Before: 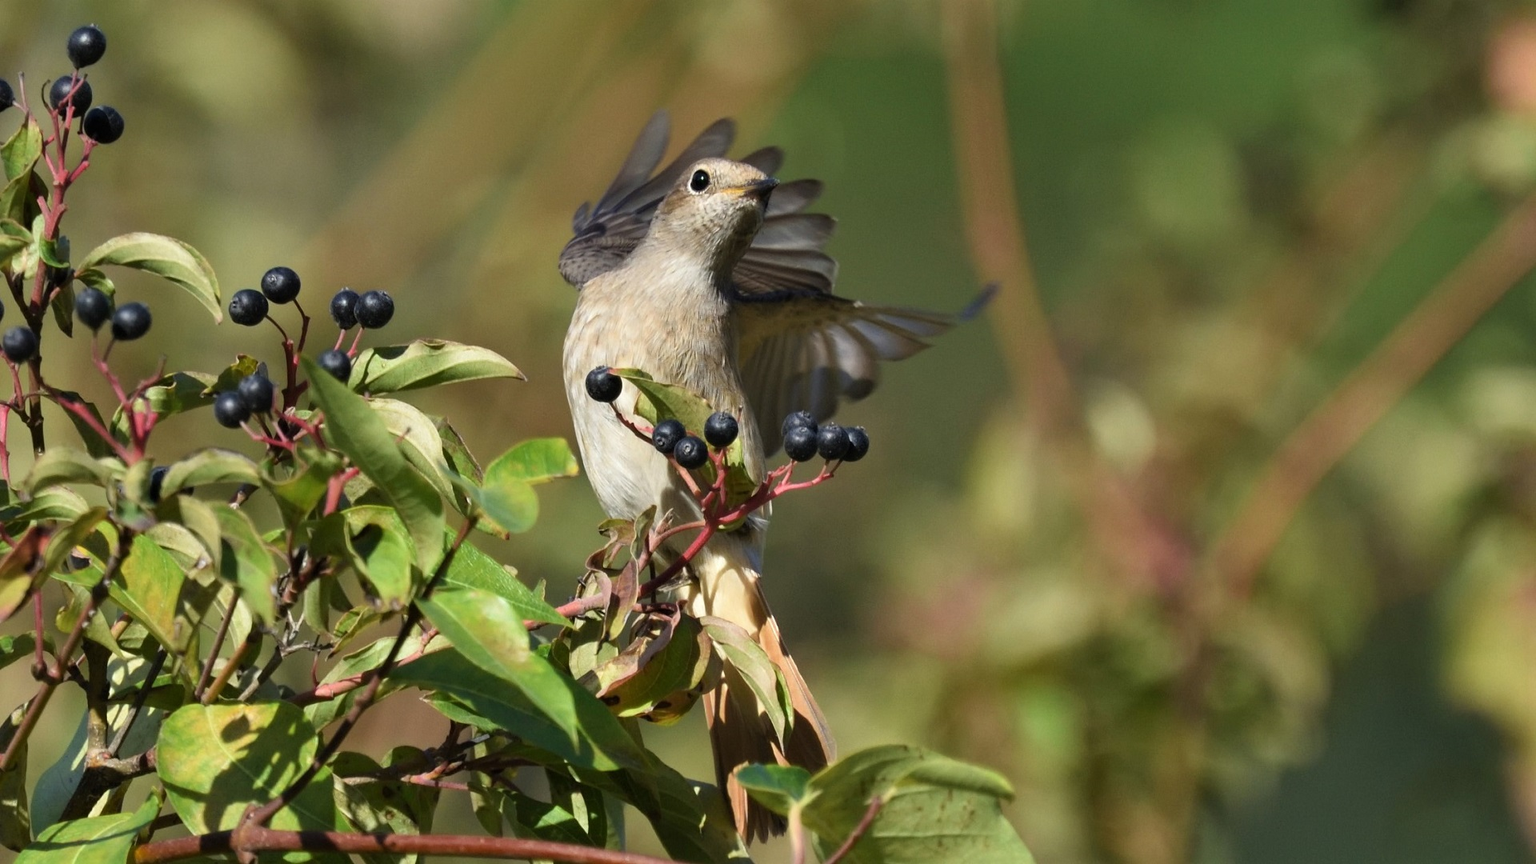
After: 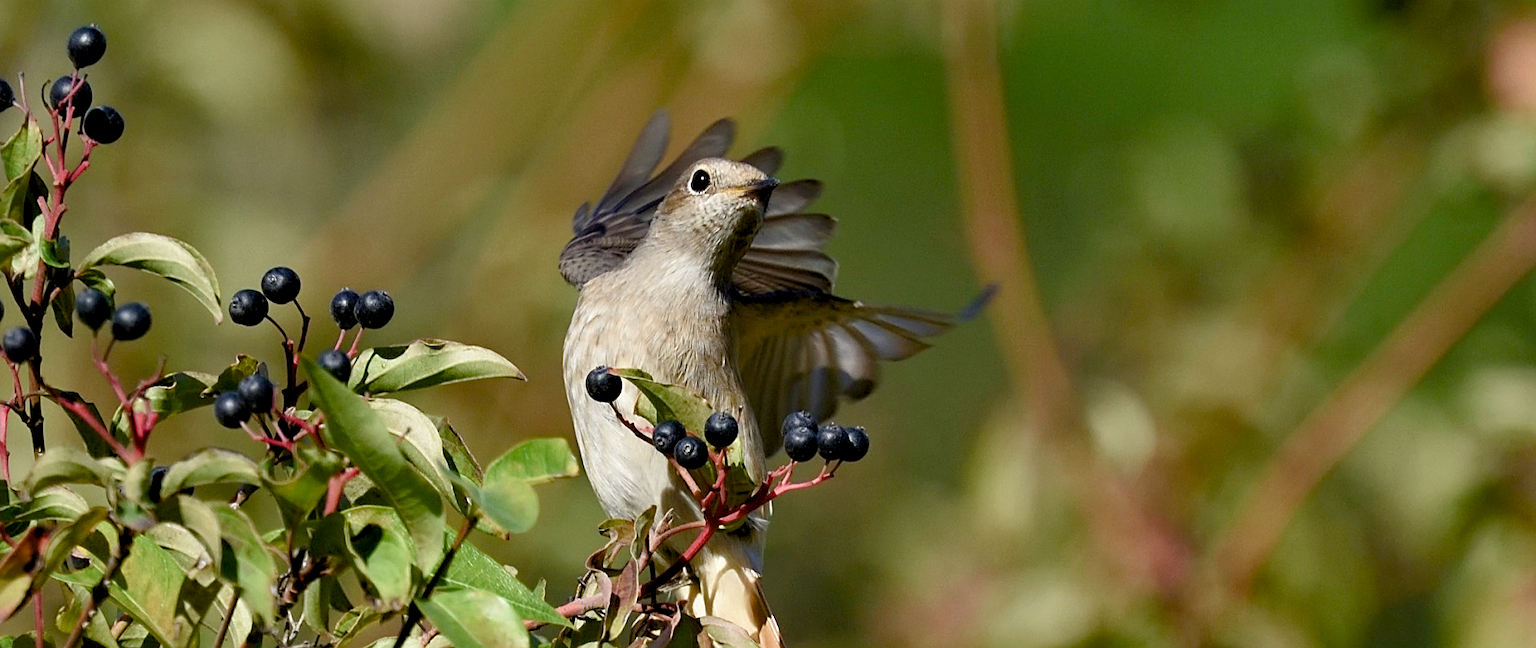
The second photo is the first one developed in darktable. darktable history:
sharpen: on, module defaults
color balance rgb: power › hue 310.59°, global offset › luminance -0.982%, perceptual saturation grading › global saturation 20%, perceptual saturation grading › highlights -50.472%, perceptual saturation grading › shadows 30.138%
crop: bottom 24.986%
